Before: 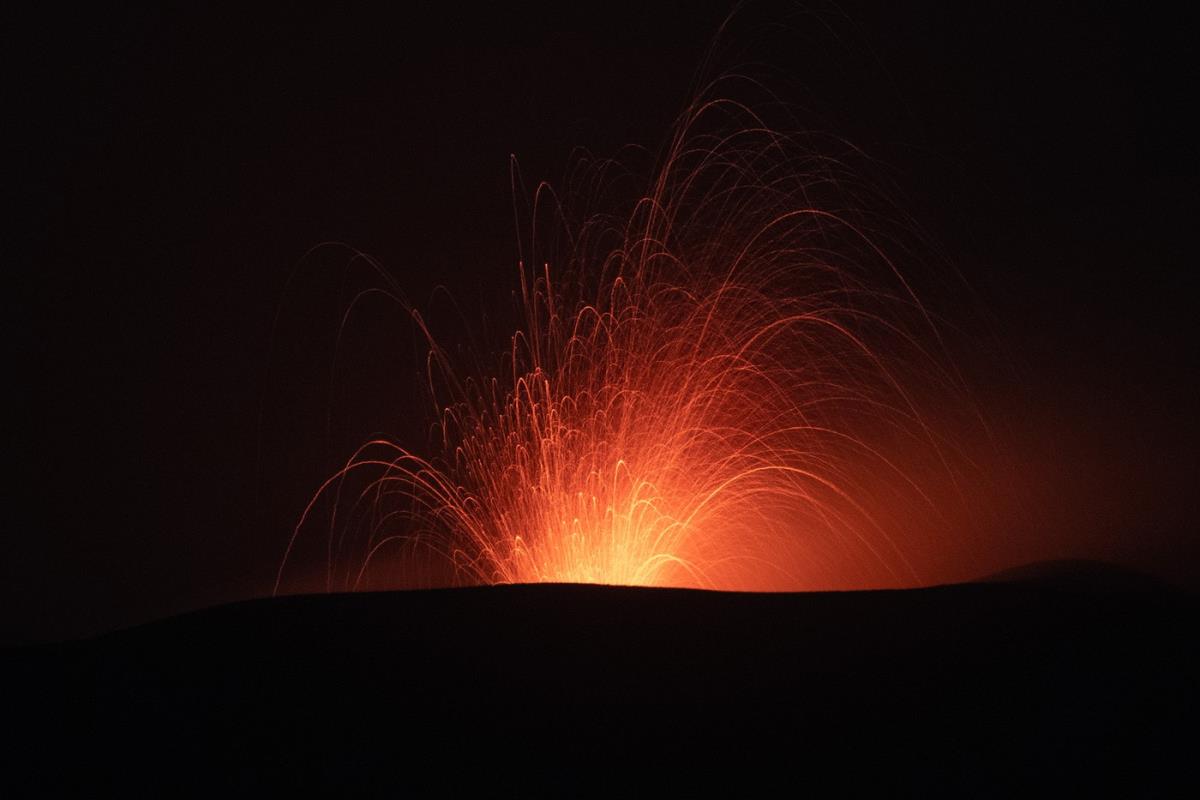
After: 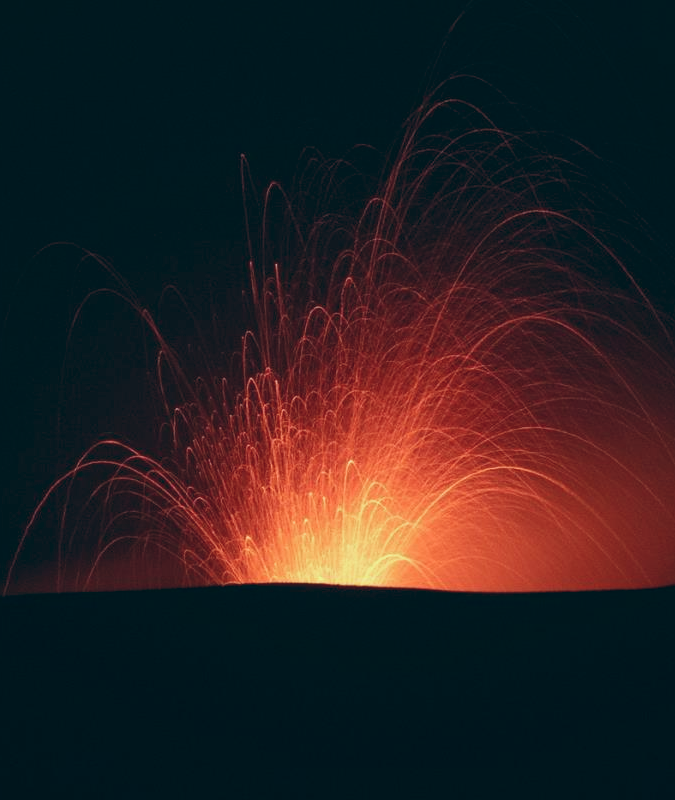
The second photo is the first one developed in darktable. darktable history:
crop and rotate: left 22.516%, right 21.234%
color balance: lift [1.003, 0.993, 1.001, 1.007], gamma [1.018, 1.072, 0.959, 0.928], gain [0.974, 0.873, 1.031, 1.127]
white balance: red 0.986, blue 1.01
exposure: exposure 0.197 EV, compensate highlight preservation false
